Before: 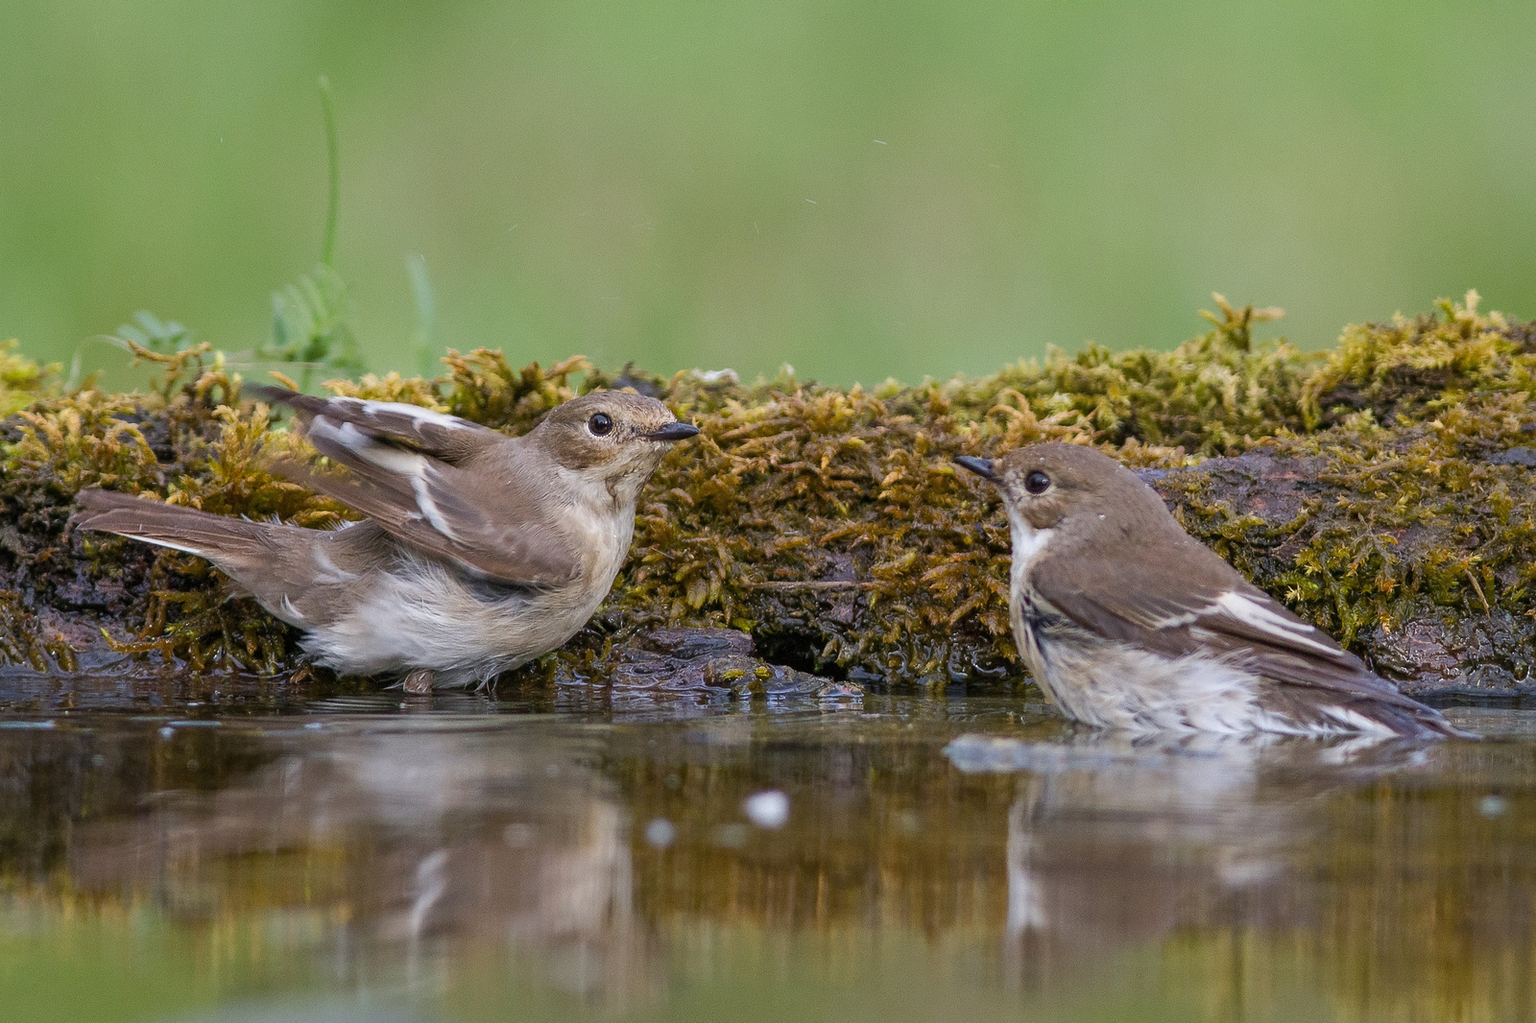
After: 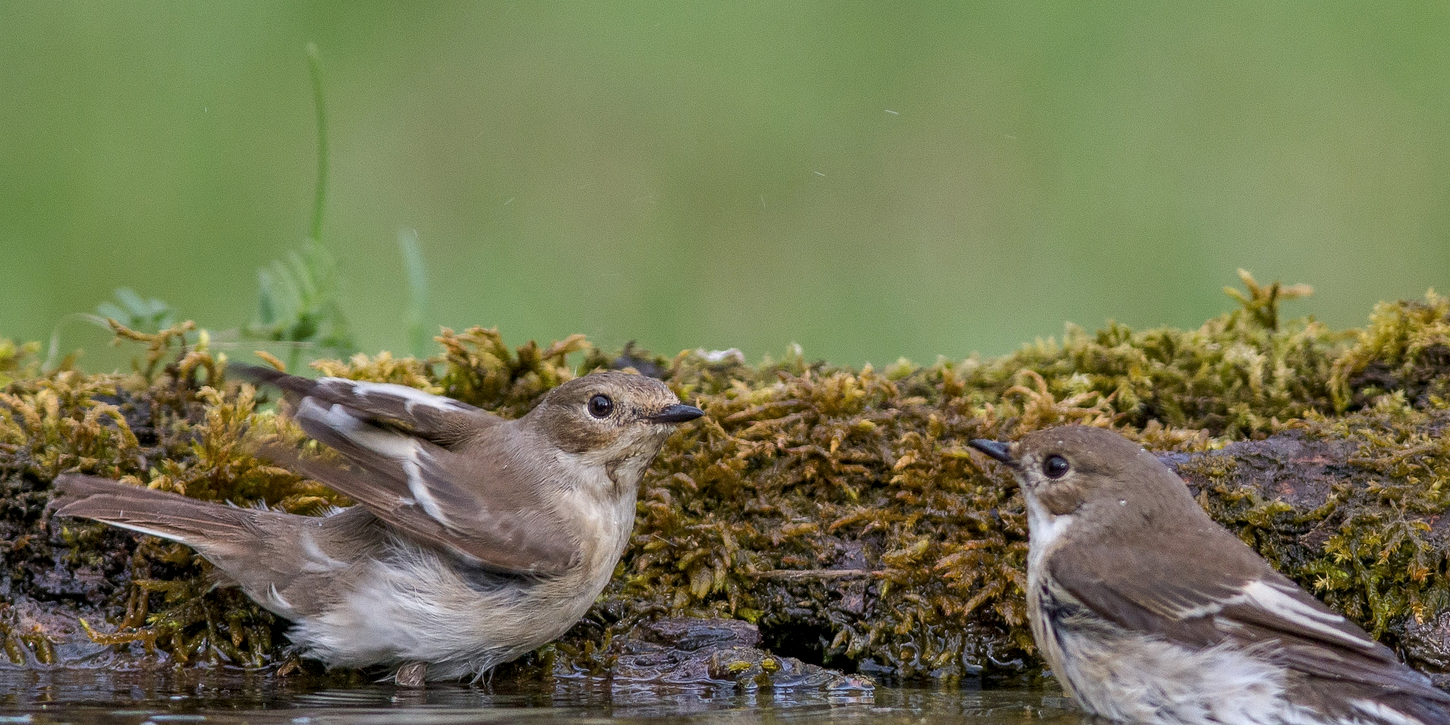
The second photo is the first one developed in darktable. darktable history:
local contrast: on, module defaults
shadows and highlights: soften with gaussian
crop: left 1.58%, top 3.437%, right 7.738%, bottom 28.497%
tone curve: curves: ch0 [(0, 0) (0.915, 0.89) (1, 1)], preserve colors none
